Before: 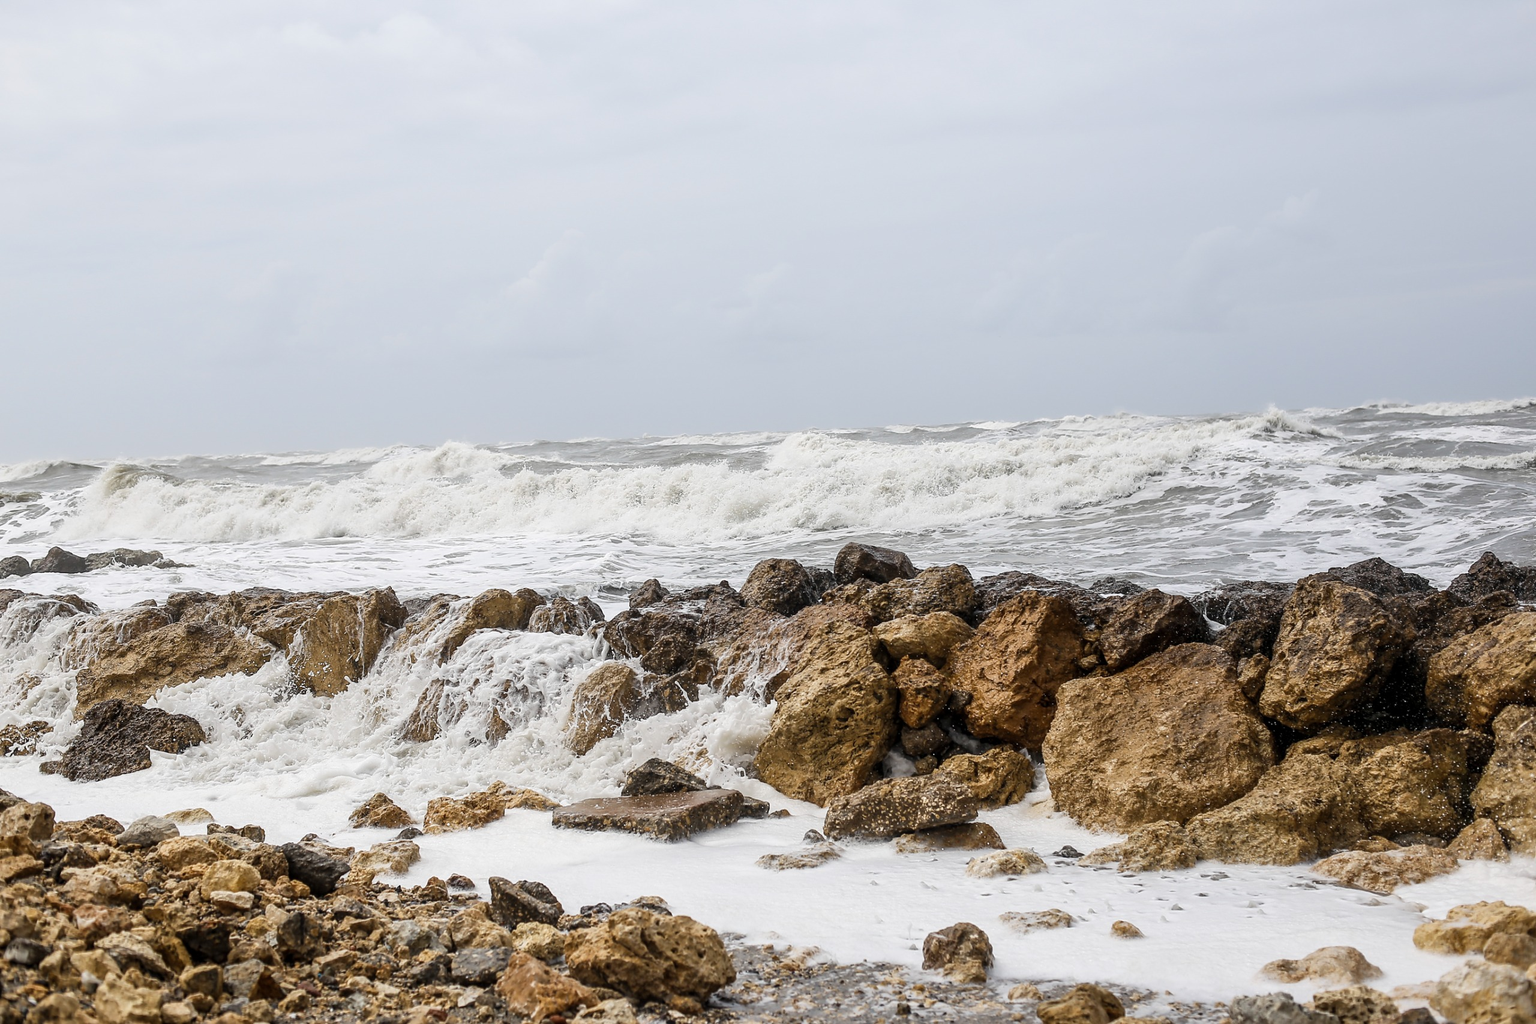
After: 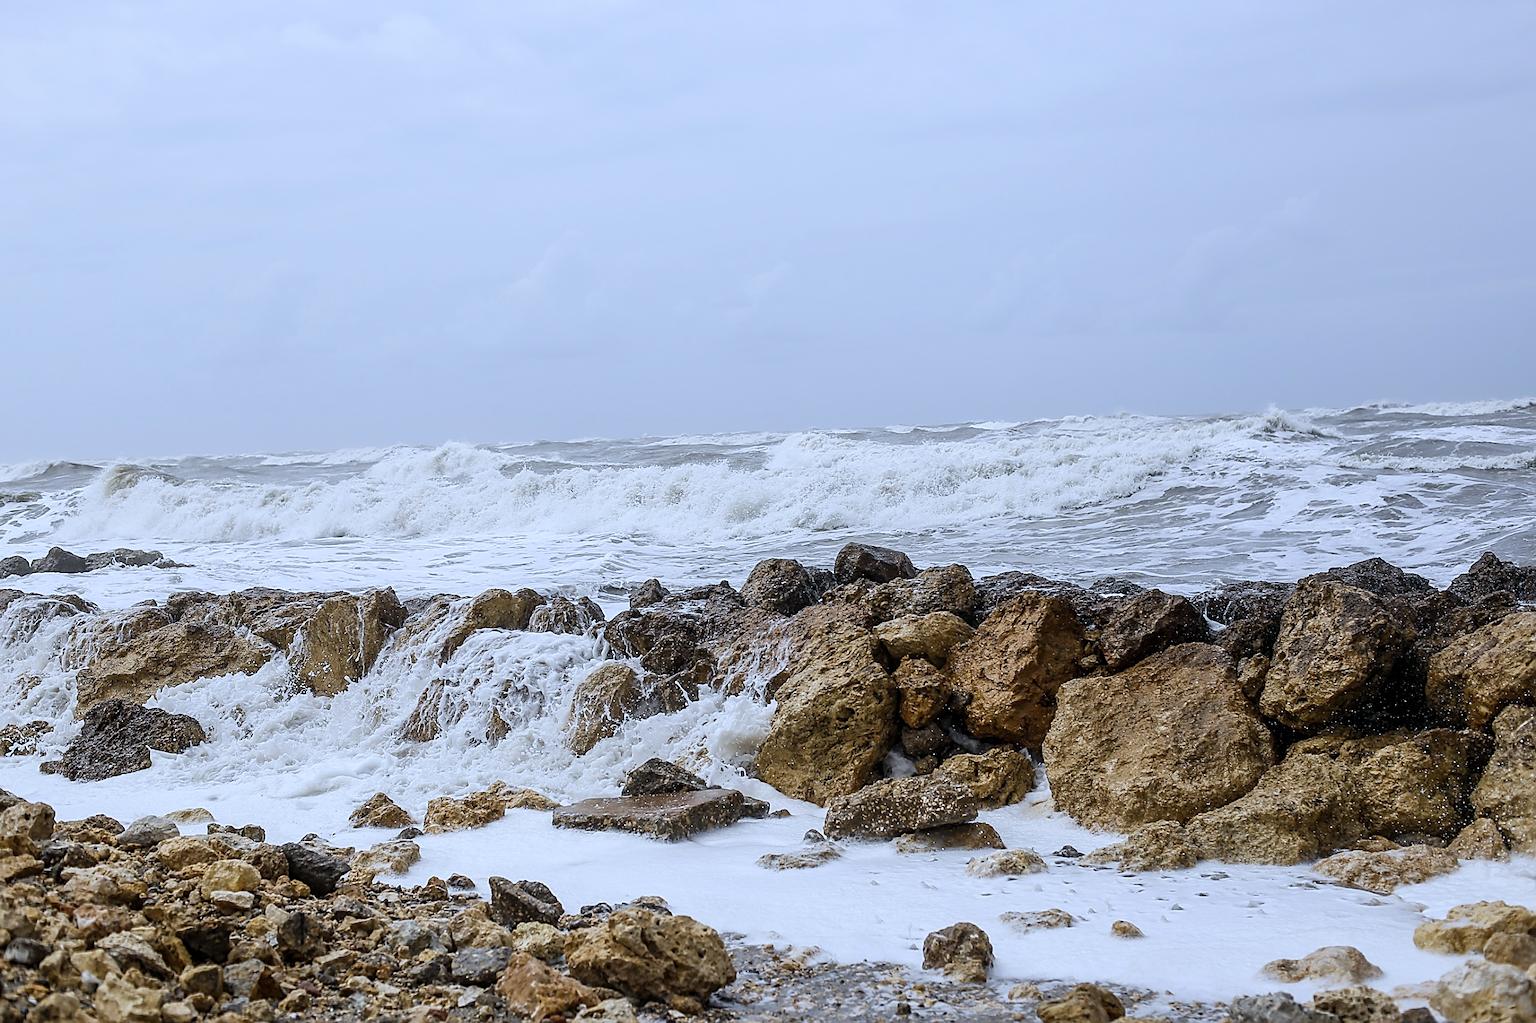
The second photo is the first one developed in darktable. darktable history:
sharpen: on, module defaults
white balance: red 0.926, green 1.003, blue 1.133
exposure: exposure -0.153 EV, compensate highlight preservation false
